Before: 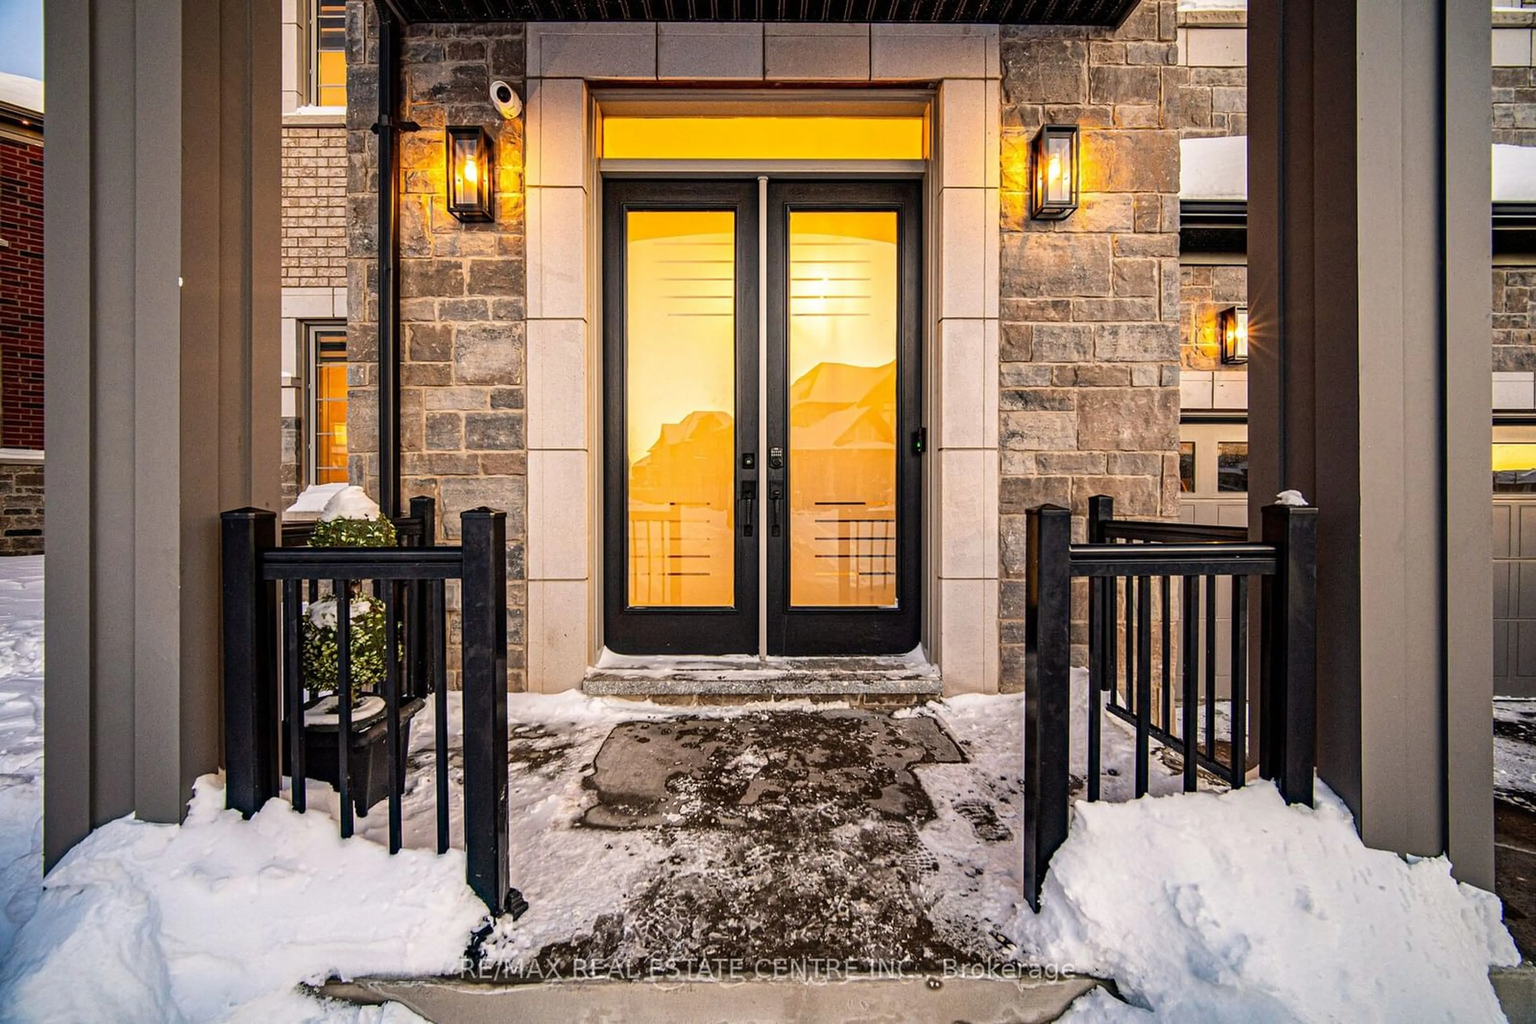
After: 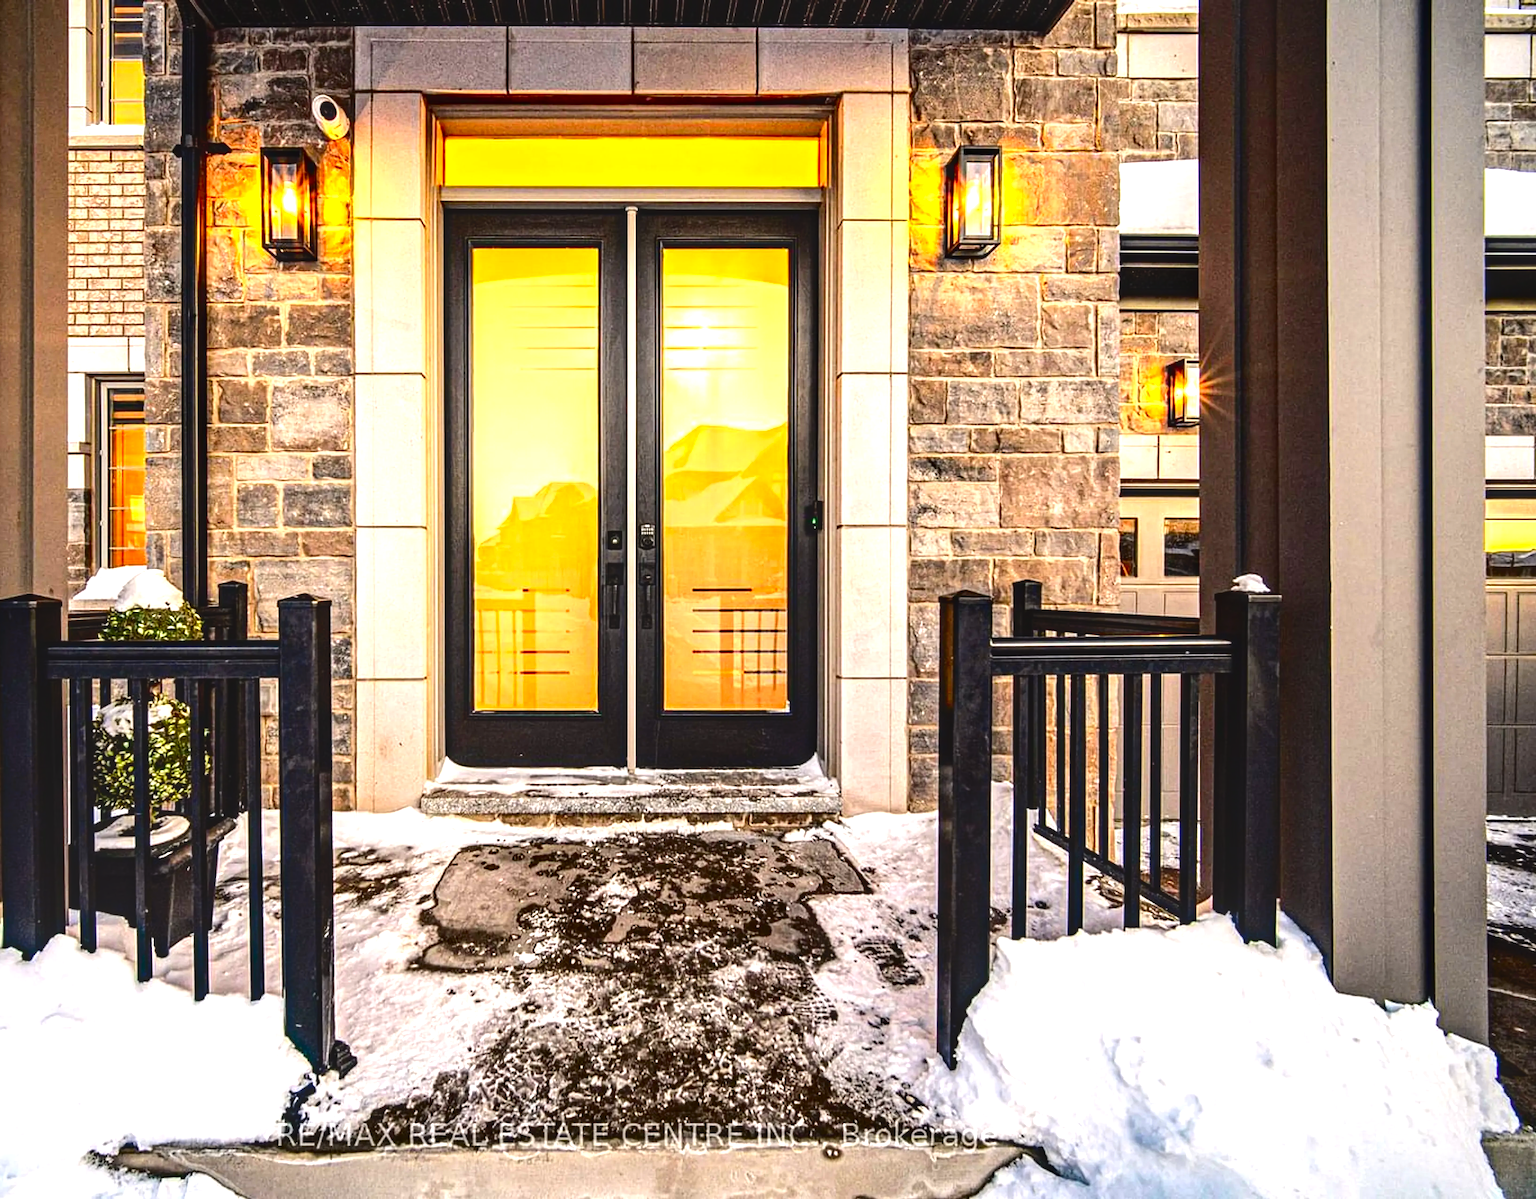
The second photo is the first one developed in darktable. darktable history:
local contrast: on, module defaults
levels: levels [0, 0.394, 0.787]
crop and rotate: left 14.567%
tone curve: curves: ch0 [(0, 0.023) (0.132, 0.075) (0.241, 0.178) (0.487, 0.491) (0.782, 0.8) (1, 0.989)]; ch1 [(0, 0) (0.396, 0.369) (0.467, 0.454) (0.498, 0.5) (0.518, 0.517) (0.57, 0.586) (0.619, 0.663) (0.692, 0.744) (1, 1)]; ch2 [(0, 0) (0.427, 0.416) (0.483, 0.481) (0.503, 0.503) (0.526, 0.527) (0.563, 0.573) (0.632, 0.667) (0.705, 0.737) (0.985, 0.966)], color space Lab, independent channels, preserve colors none
shadows and highlights: shadows 31.2, highlights 0.789, soften with gaussian
